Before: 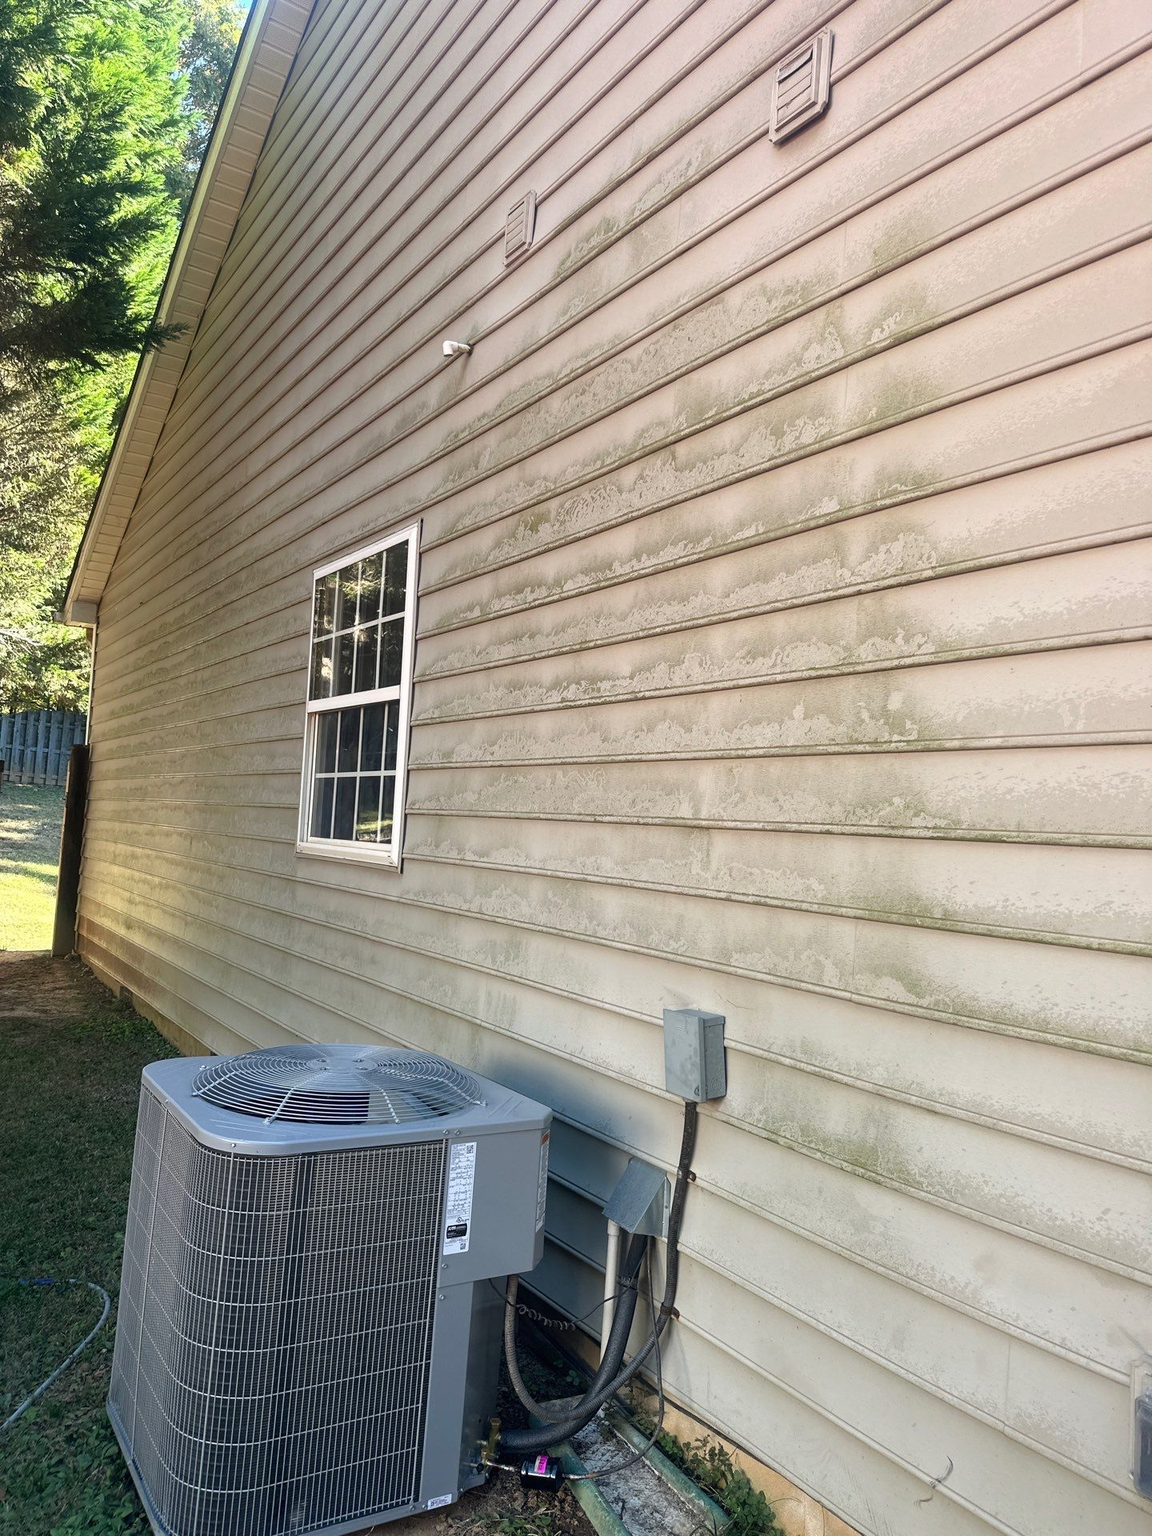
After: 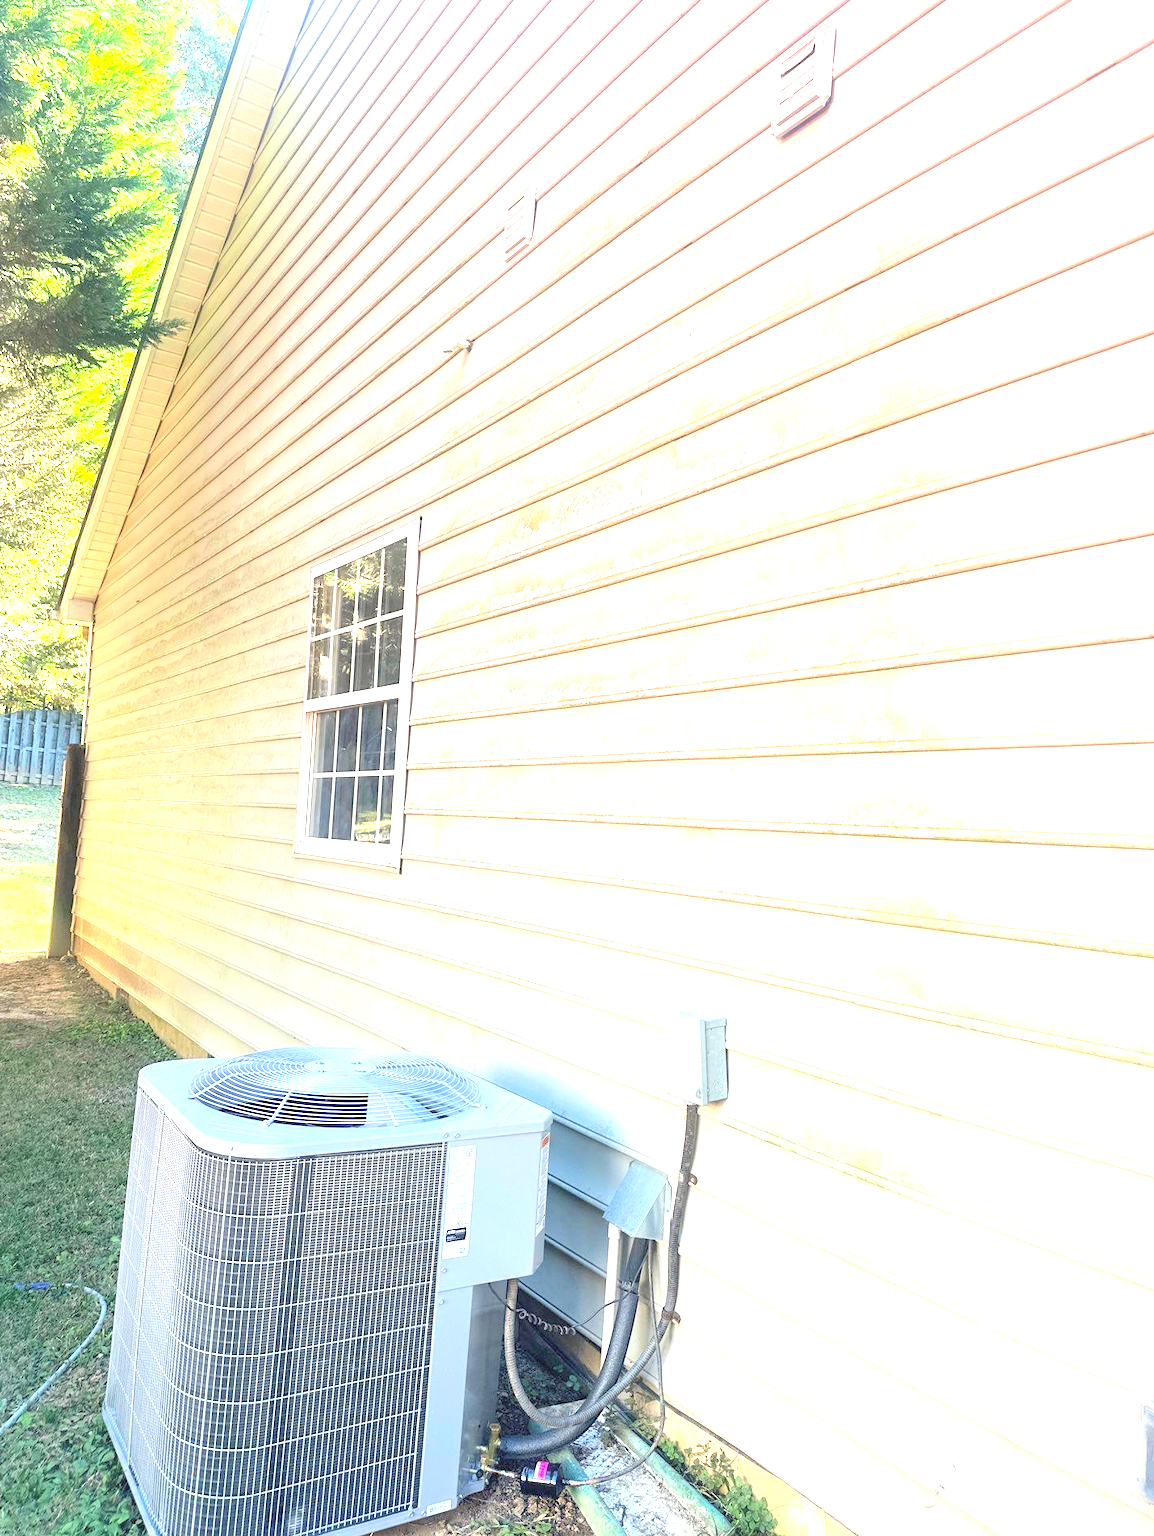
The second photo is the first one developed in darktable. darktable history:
contrast brightness saturation: contrast 0.1, brightness 0.3, saturation 0.14
crop: left 0.434%, top 0.485%, right 0.244%, bottom 0.386%
exposure: black level correction 0, exposure 2.138 EV, compensate exposure bias true, compensate highlight preservation false
